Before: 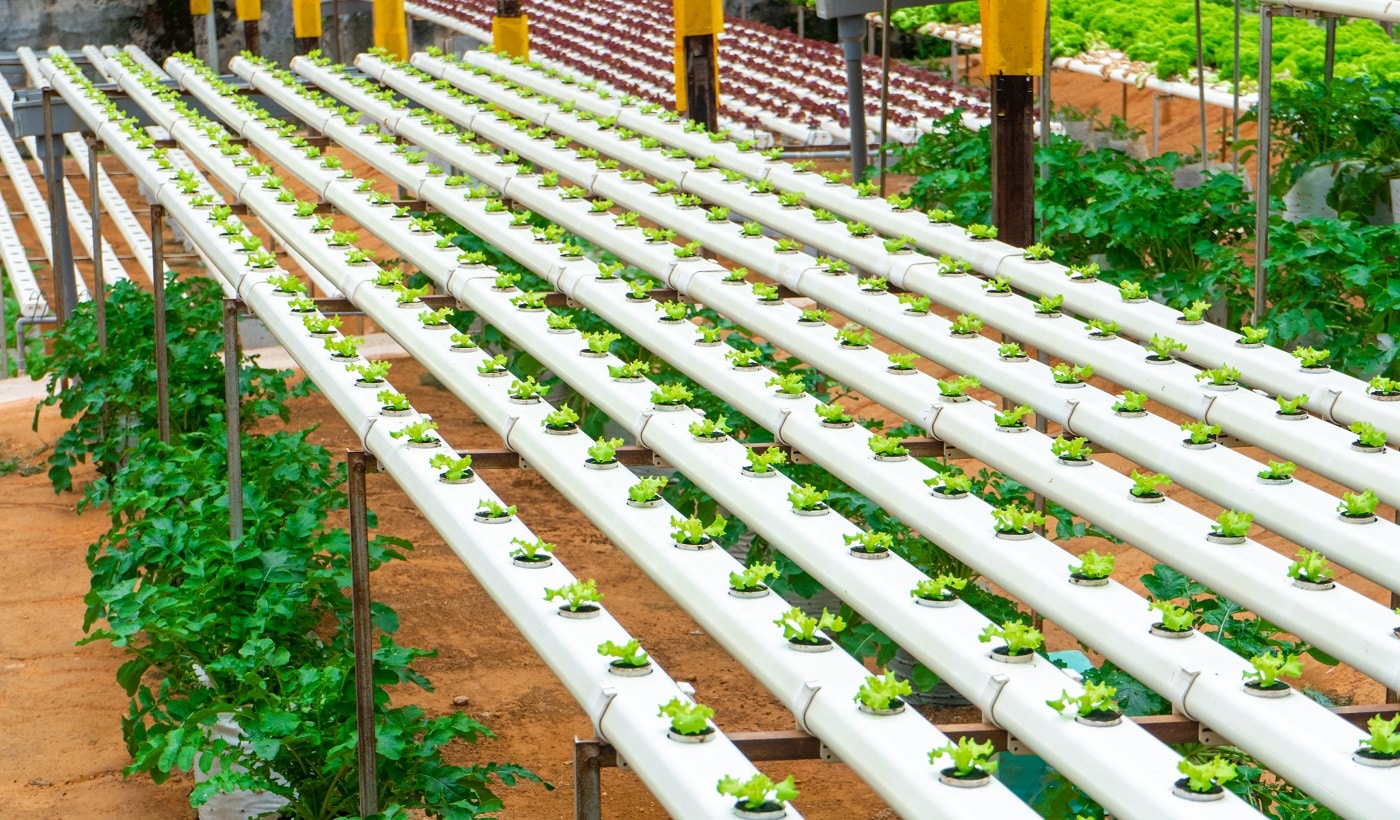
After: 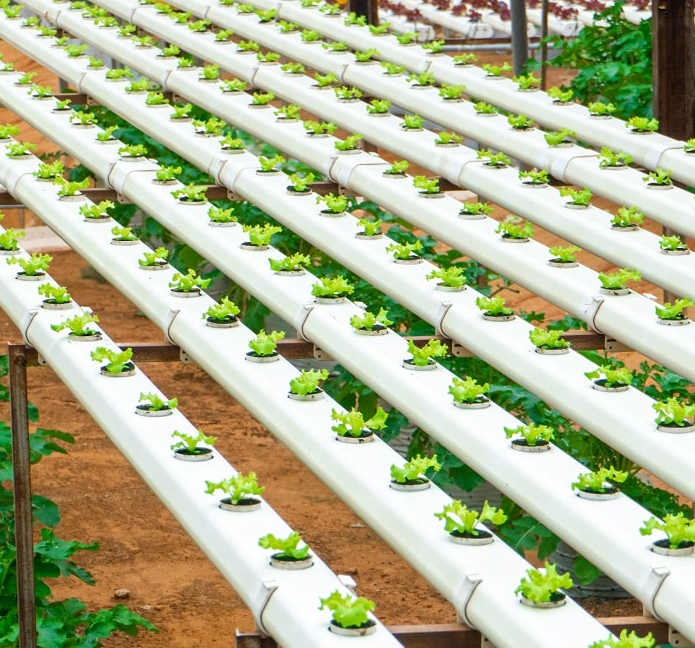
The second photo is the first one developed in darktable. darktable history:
crop and rotate: angle 0.017°, left 24.242%, top 13.098%, right 26.068%, bottom 7.753%
